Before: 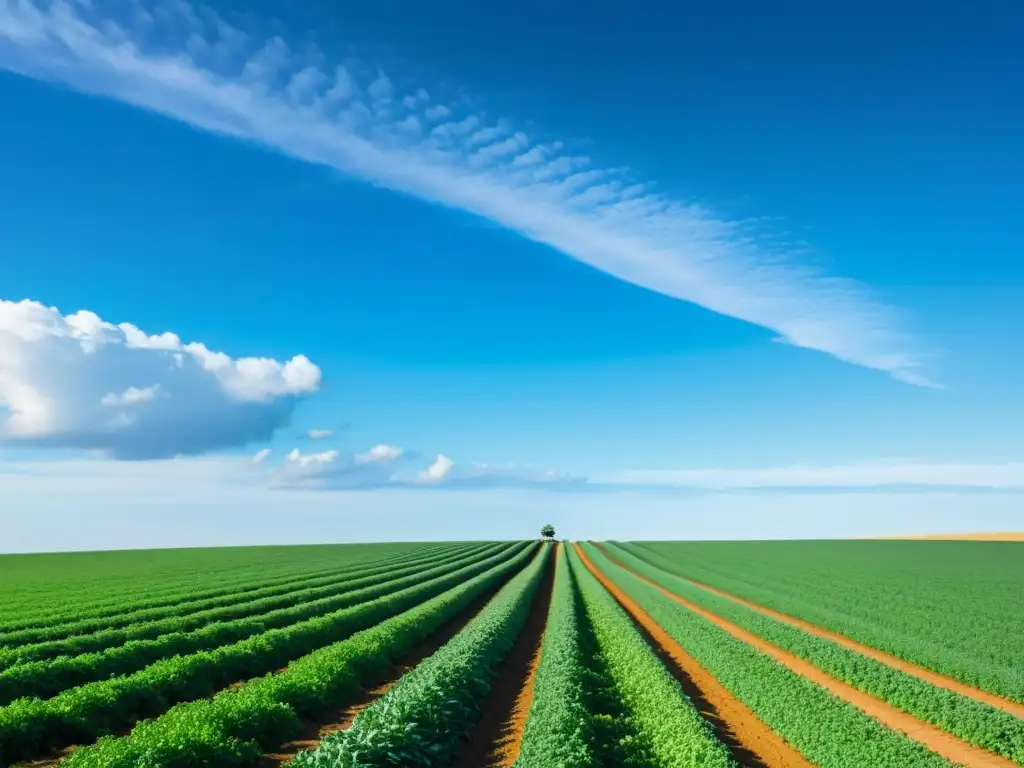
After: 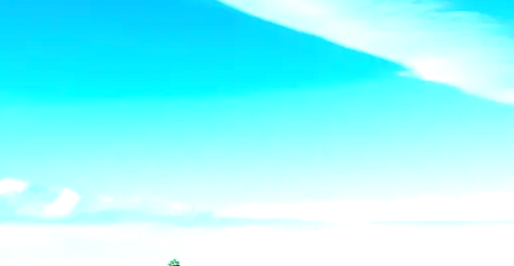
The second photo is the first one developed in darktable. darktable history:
exposure: black level correction 0, exposure 1.2 EV, compensate highlight preservation false
crop: left 36.607%, top 34.735%, right 13.146%, bottom 30.611%
